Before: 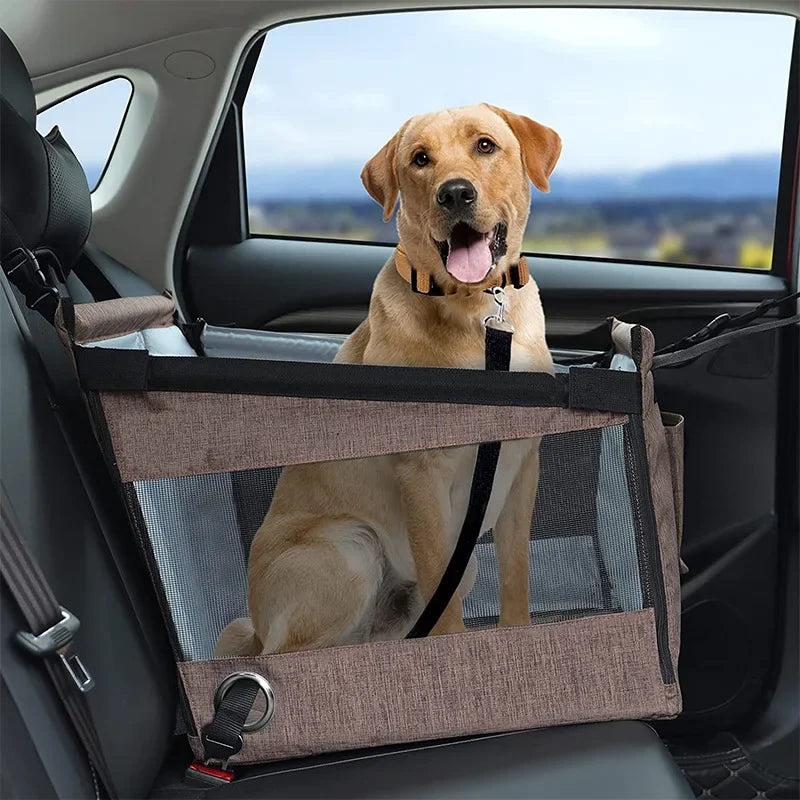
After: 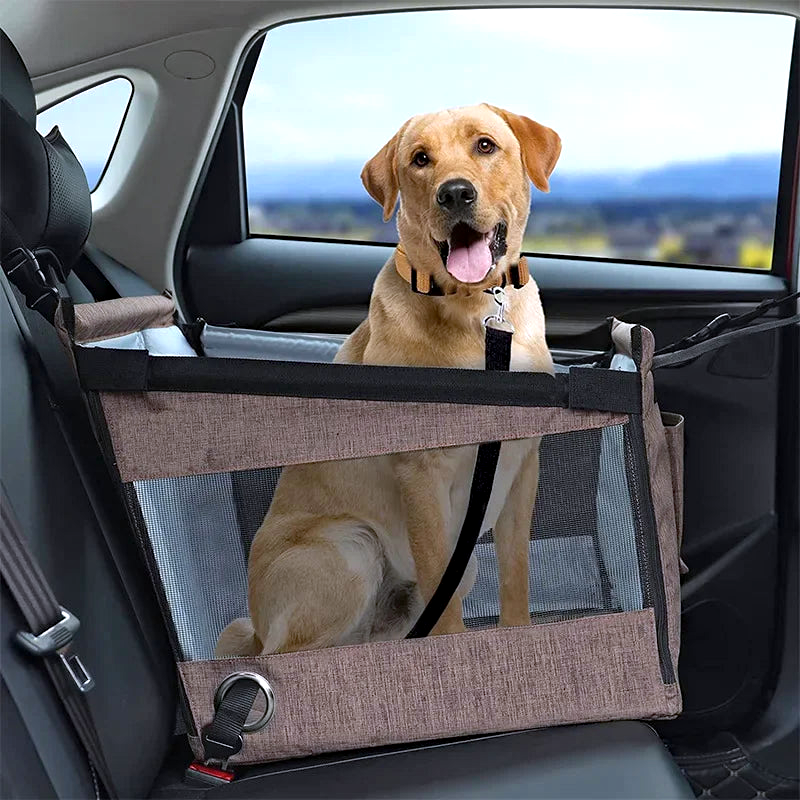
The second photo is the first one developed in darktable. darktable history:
exposure: exposure 0.3 EV, compensate highlight preservation false
white balance: red 0.984, blue 1.059
haze removal: compatibility mode true, adaptive false
